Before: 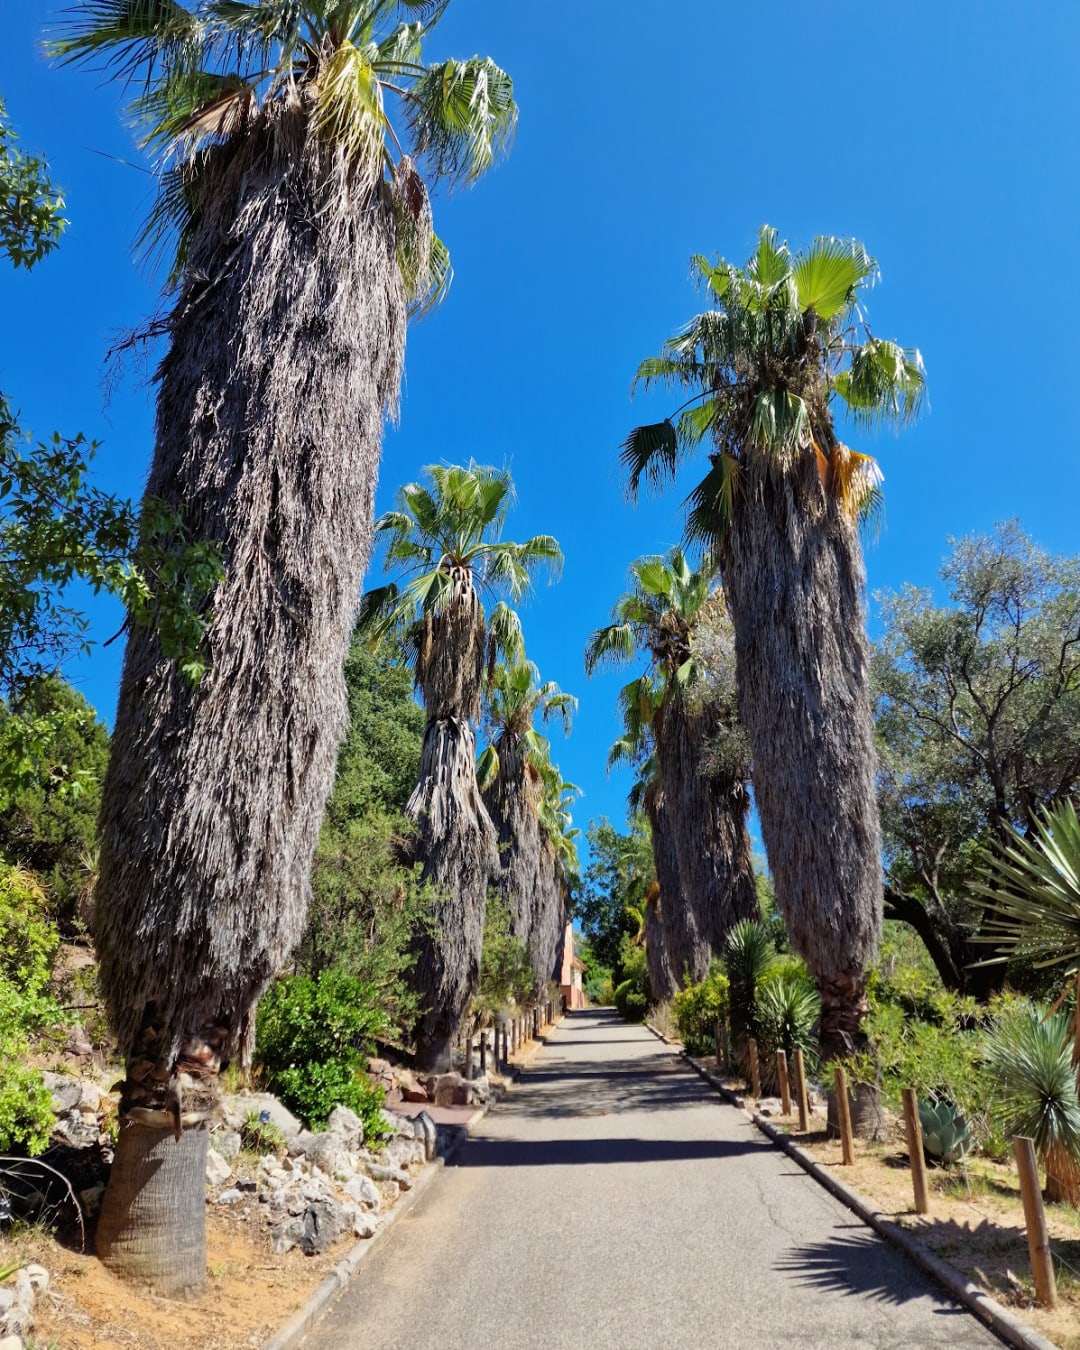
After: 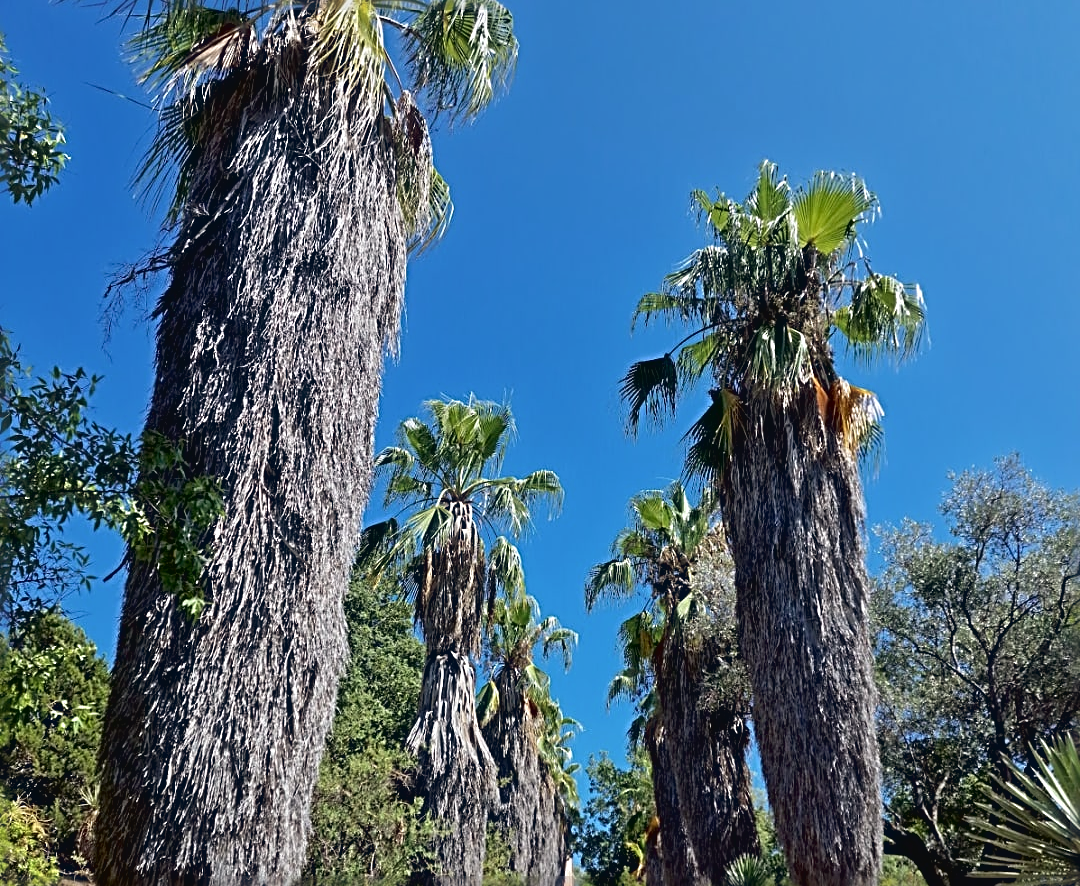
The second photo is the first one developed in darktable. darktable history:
contrast brightness saturation: contrast -0.08, brightness -0.04, saturation -0.11
sharpen: radius 3.69, amount 0.928
exposure: black level correction 0.01, exposure 0.011 EV, compensate highlight preservation false
local contrast: mode bilateral grid, contrast 20, coarseness 50, detail 102%, midtone range 0.2
crop and rotate: top 4.848%, bottom 29.503%
haze removal: strength -0.1, adaptive false
